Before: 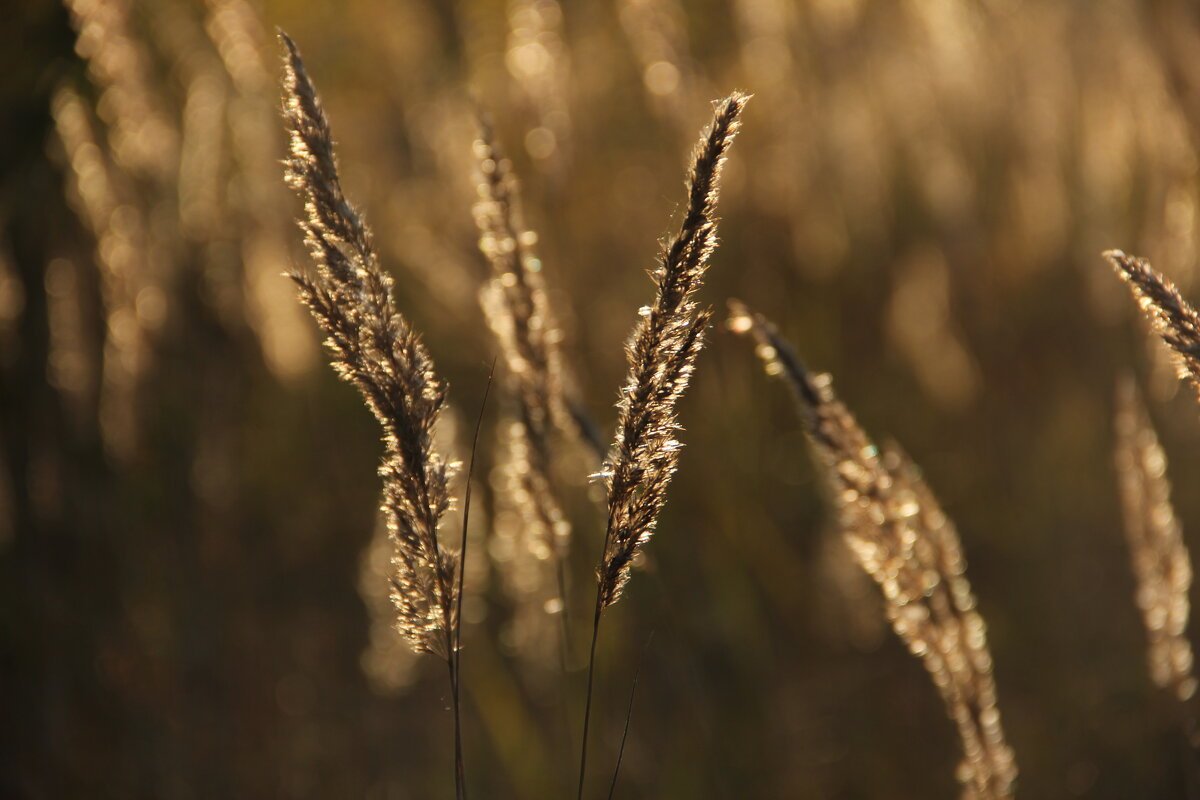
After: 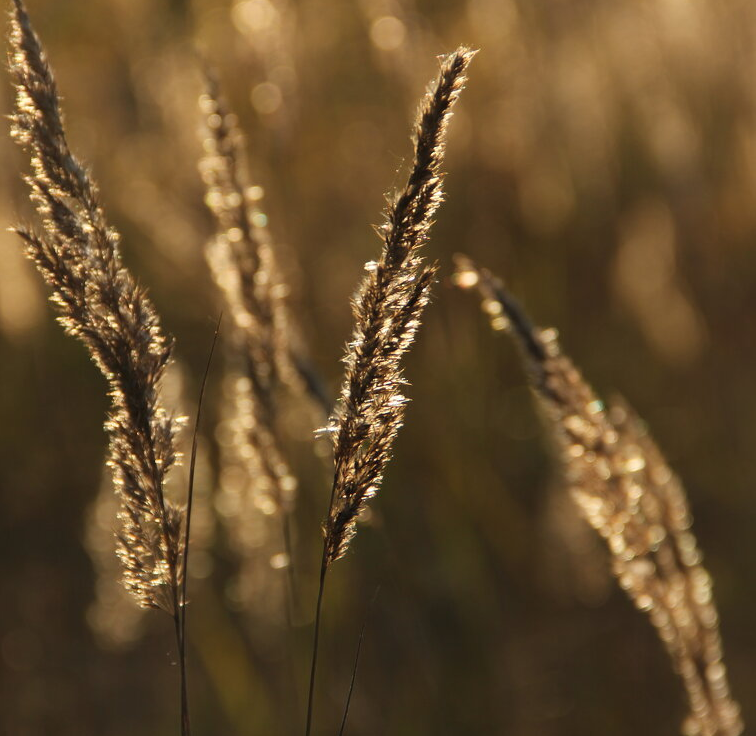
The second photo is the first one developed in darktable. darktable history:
crop and rotate: left 22.883%, top 5.63%, right 14.083%, bottom 2.291%
